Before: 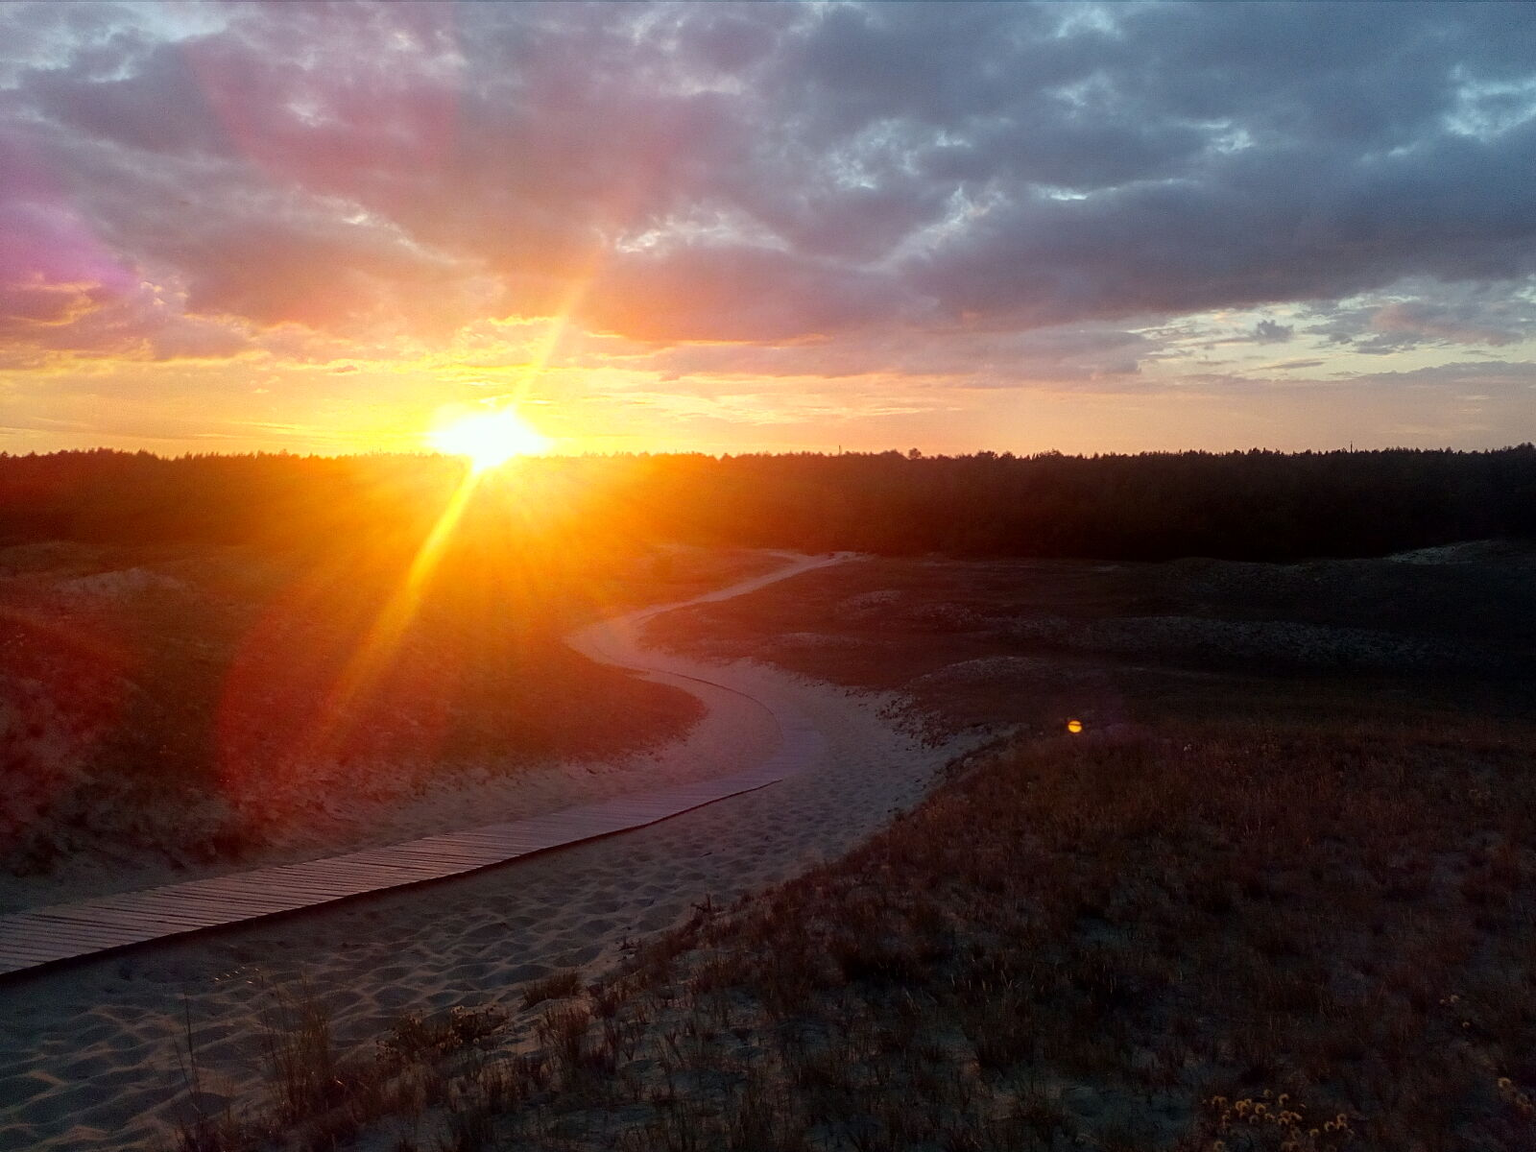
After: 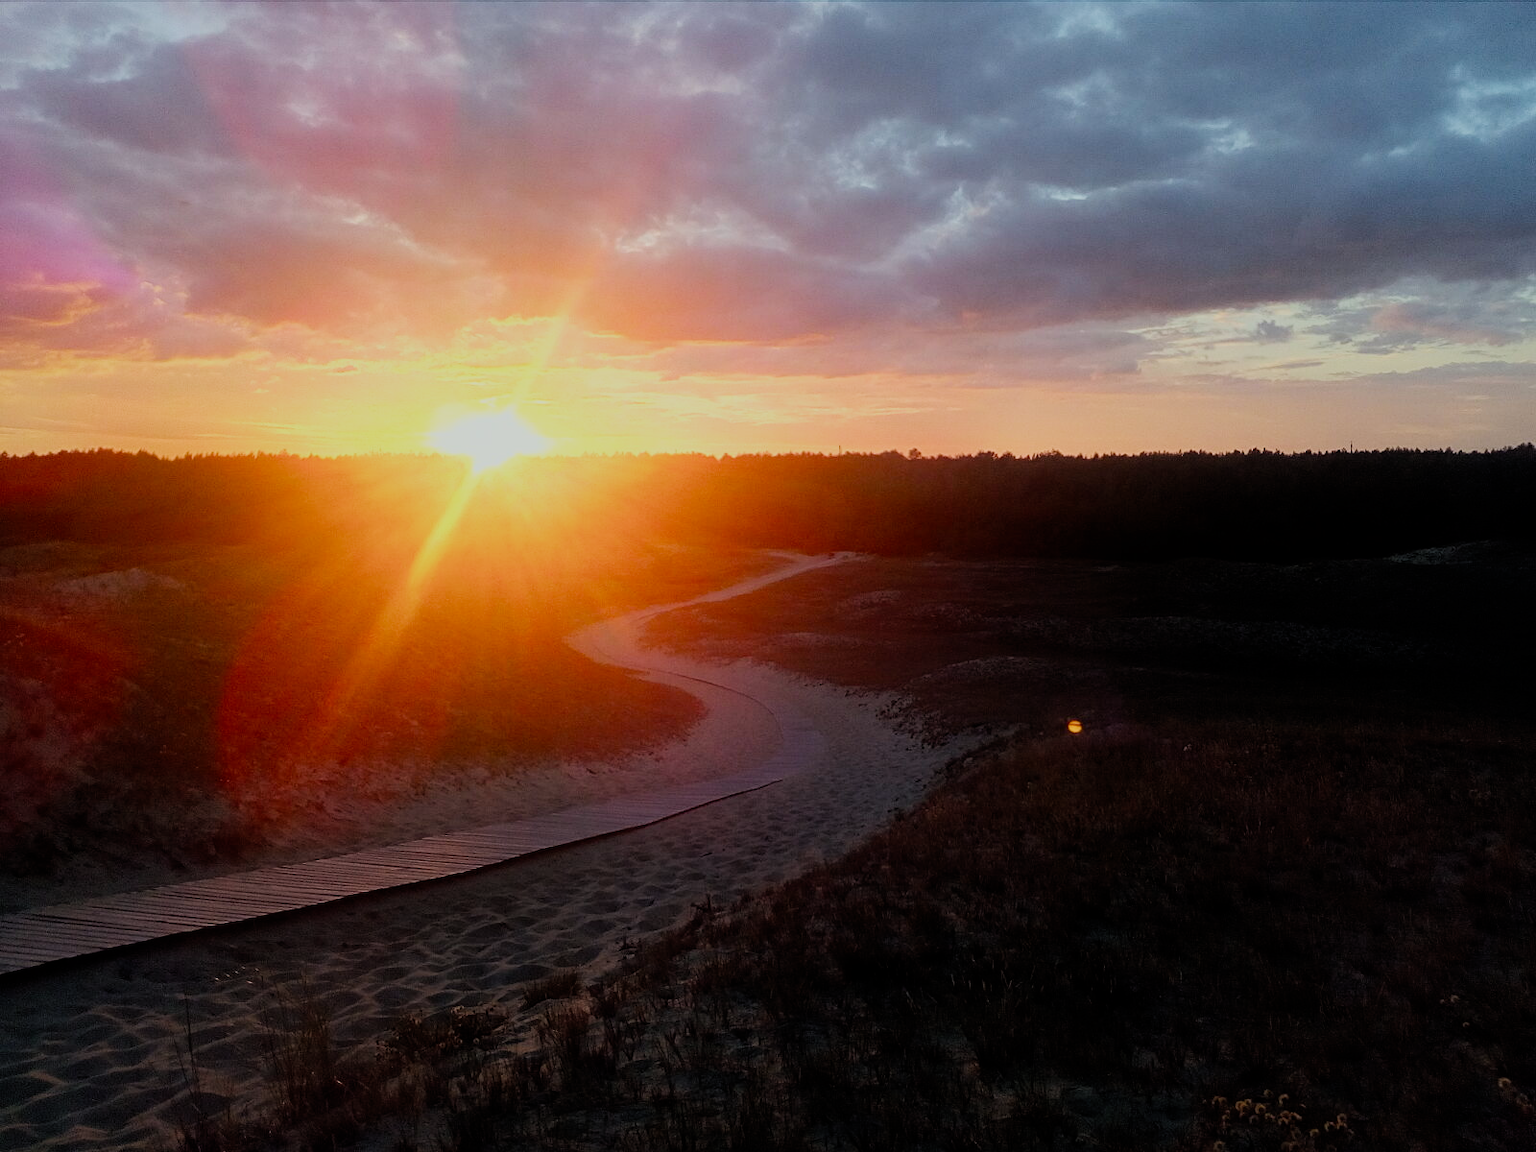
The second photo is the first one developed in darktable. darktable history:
filmic rgb: middle gray luminance 29.14%, black relative exposure -10.36 EV, white relative exposure 5.49 EV, target black luminance 0%, hardness 3.93, latitude 1.14%, contrast 1.122, highlights saturation mix 4.77%, shadows ↔ highlights balance 15.54%, color science v5 (2021), contrast in shadows safe, contrast in highlights safe
